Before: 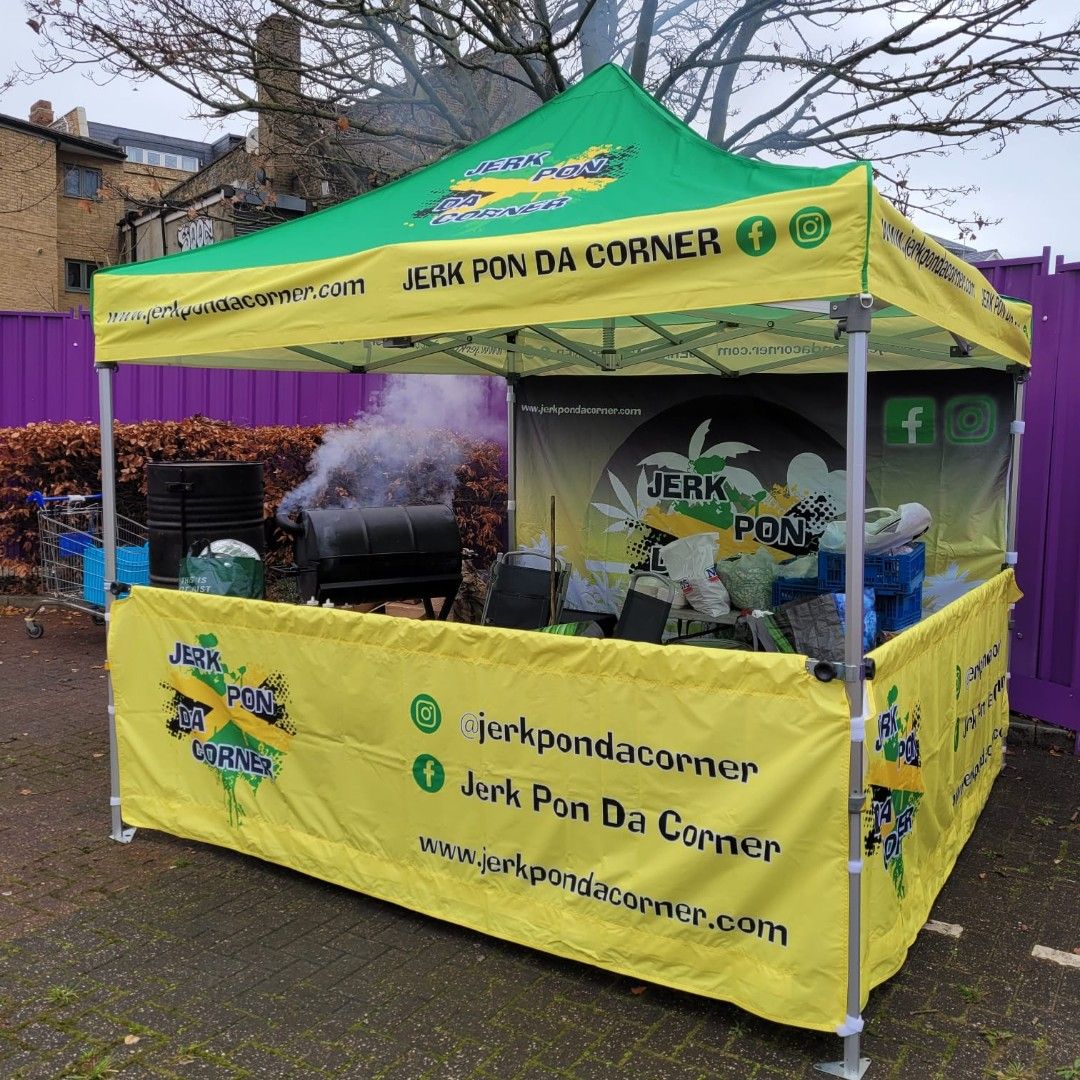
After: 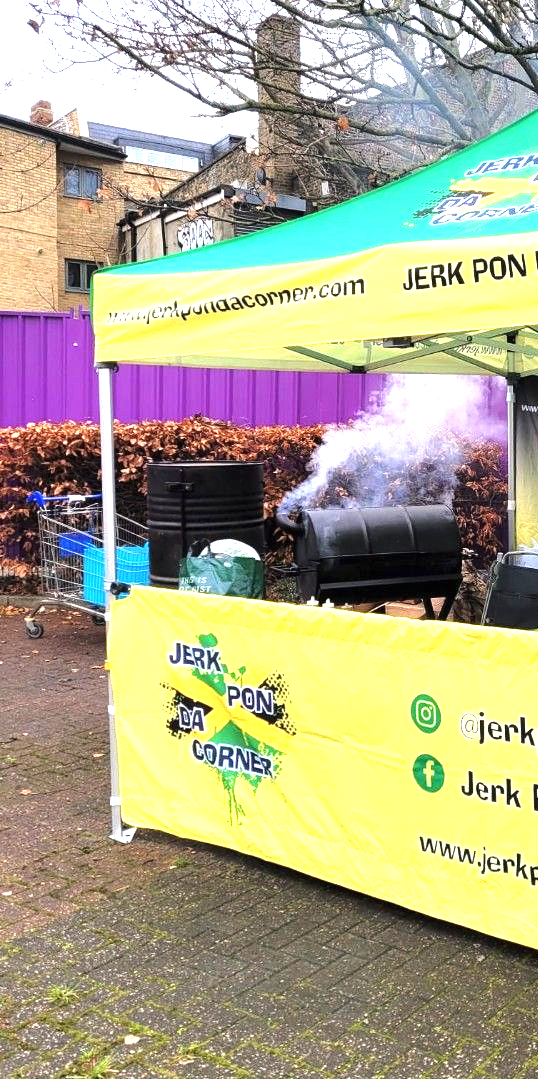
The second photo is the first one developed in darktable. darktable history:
crop and rotate: left 0.013%, top 0%, right 50.157%
tone equalizer: -8 EV -0.391 EV, -7 EV -0.377 EV, -6 EV -0.358 EV, -5 EV -0.246 EV, -3 EV 0.234 EV, -2 EV 0.313 EV, -1 EV 0.407 EV, +0 EV 0.415 EV, edges refinement/feathering 500, mask exposure compensation -1.57 EV, preserve details no
exposure: black level correction 0, exposure 1.402 EV, compensate highlight preservation false
